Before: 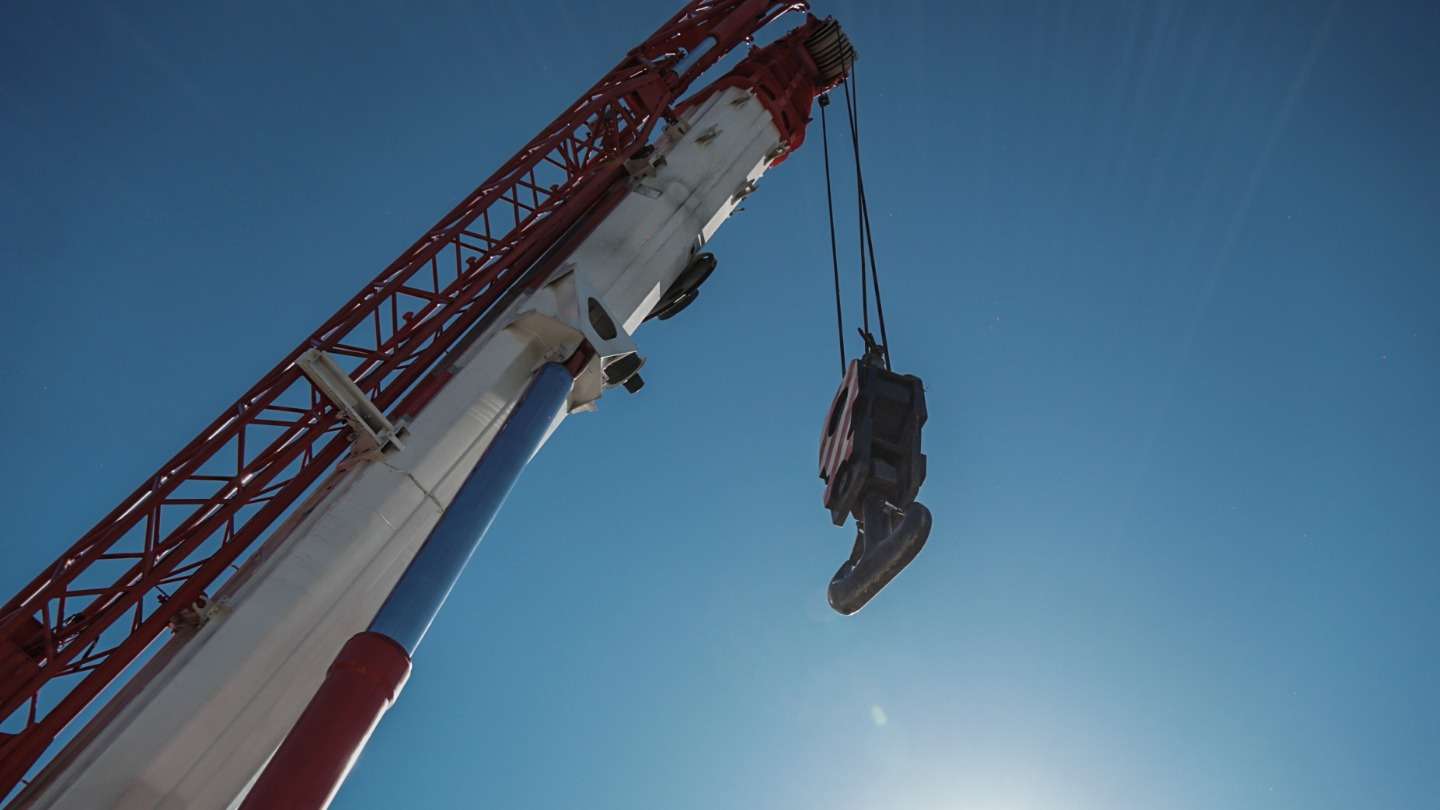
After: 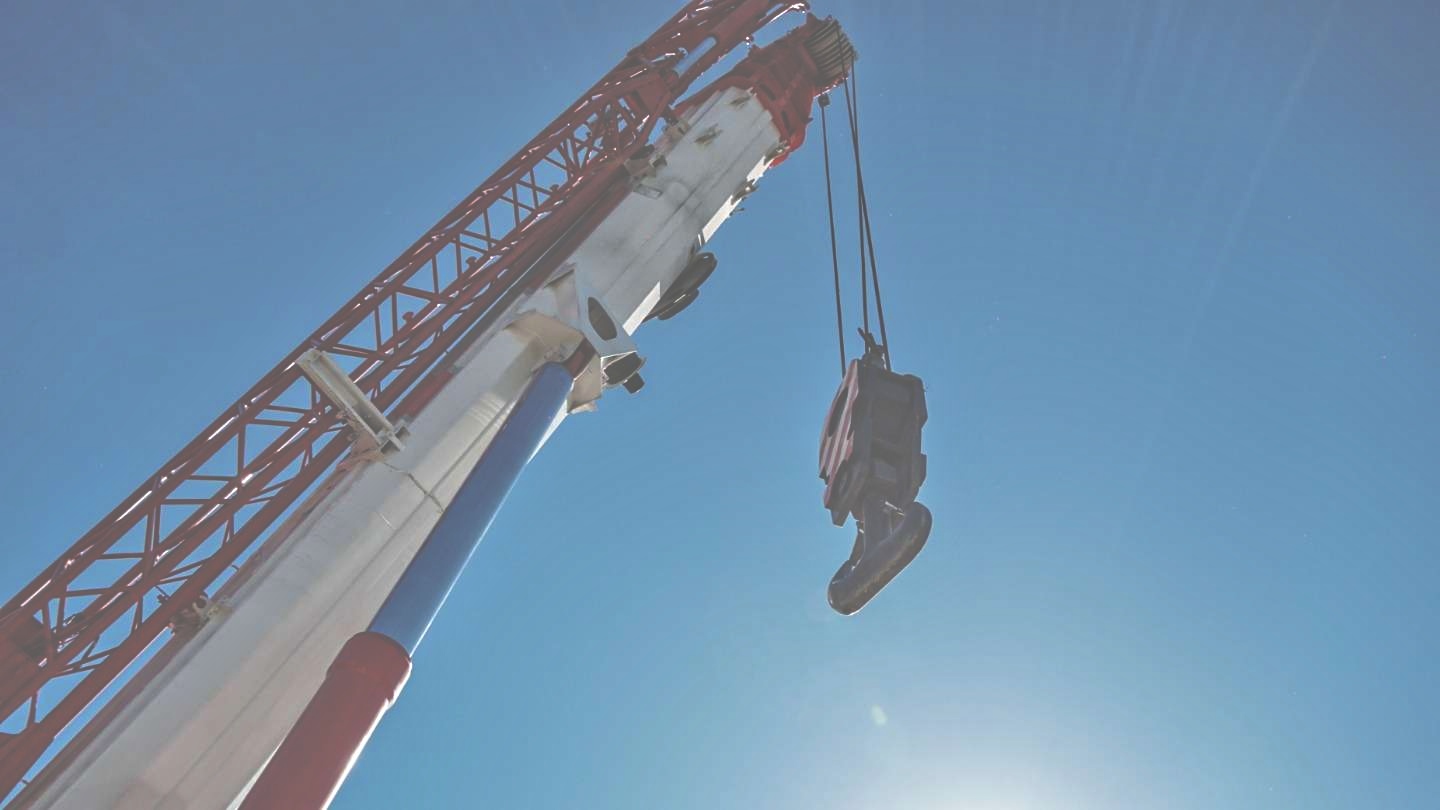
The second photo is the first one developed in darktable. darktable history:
exposure: black level correction -0.041, exposure 0.064 EV, compensate highlight preservation false
tone equalizer: -7 EV 0.15 EV, -6 EV 0.6 EV, -5 EV 1.15 EV, -4 EV 1.33 EV, -3 EV 1.15 EV, -2 EV 0.6 EV, -1 EV 0.15 EV, mask exposure compensation -0.5 EV
